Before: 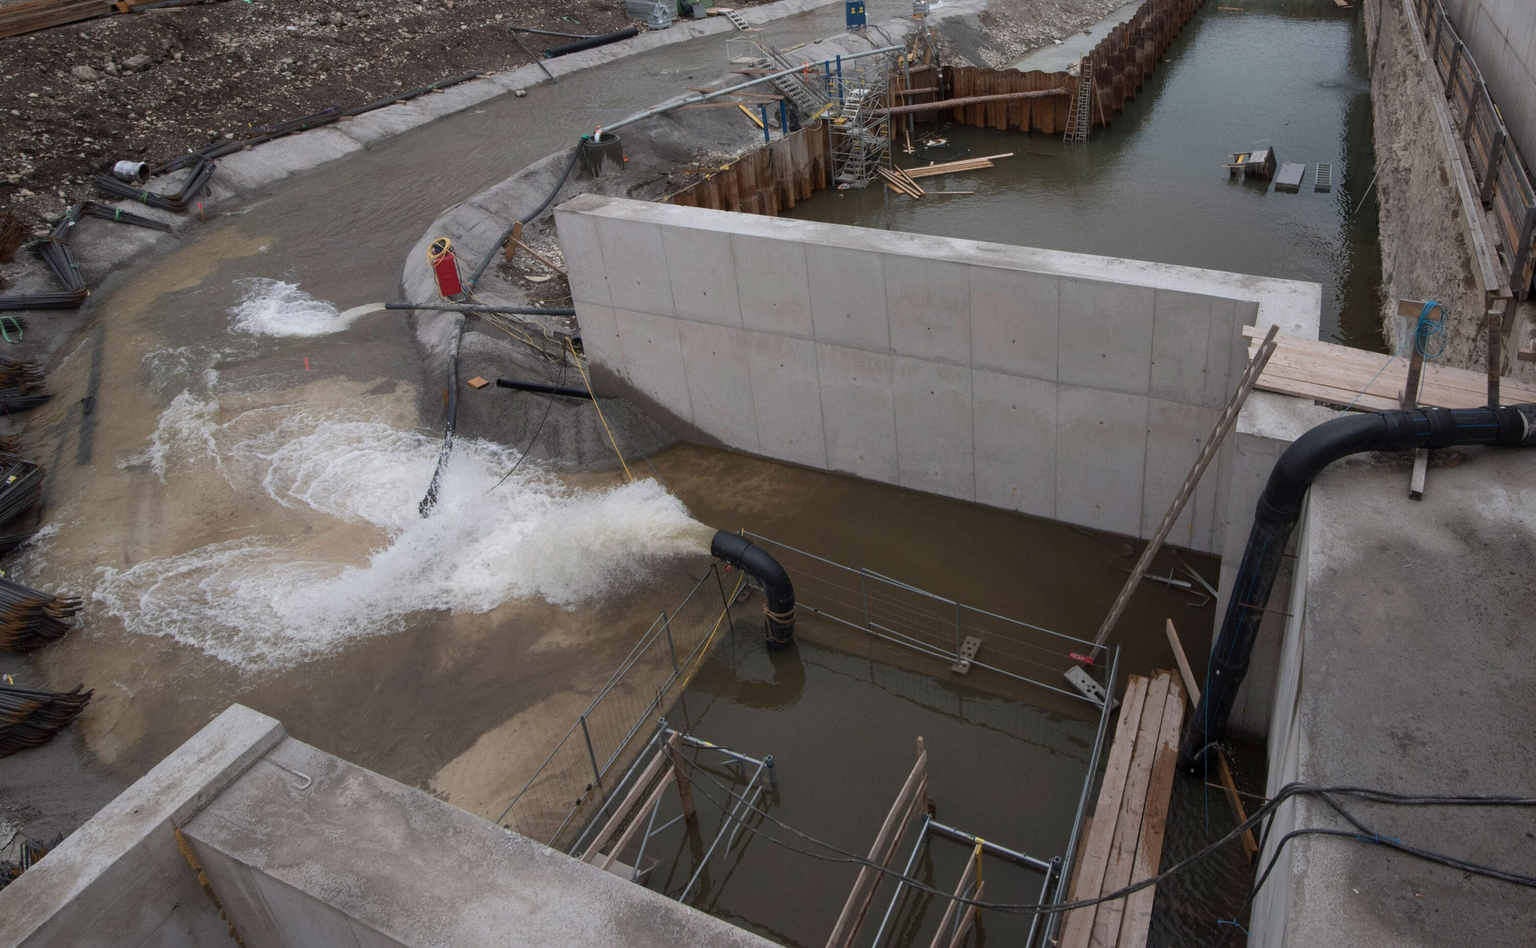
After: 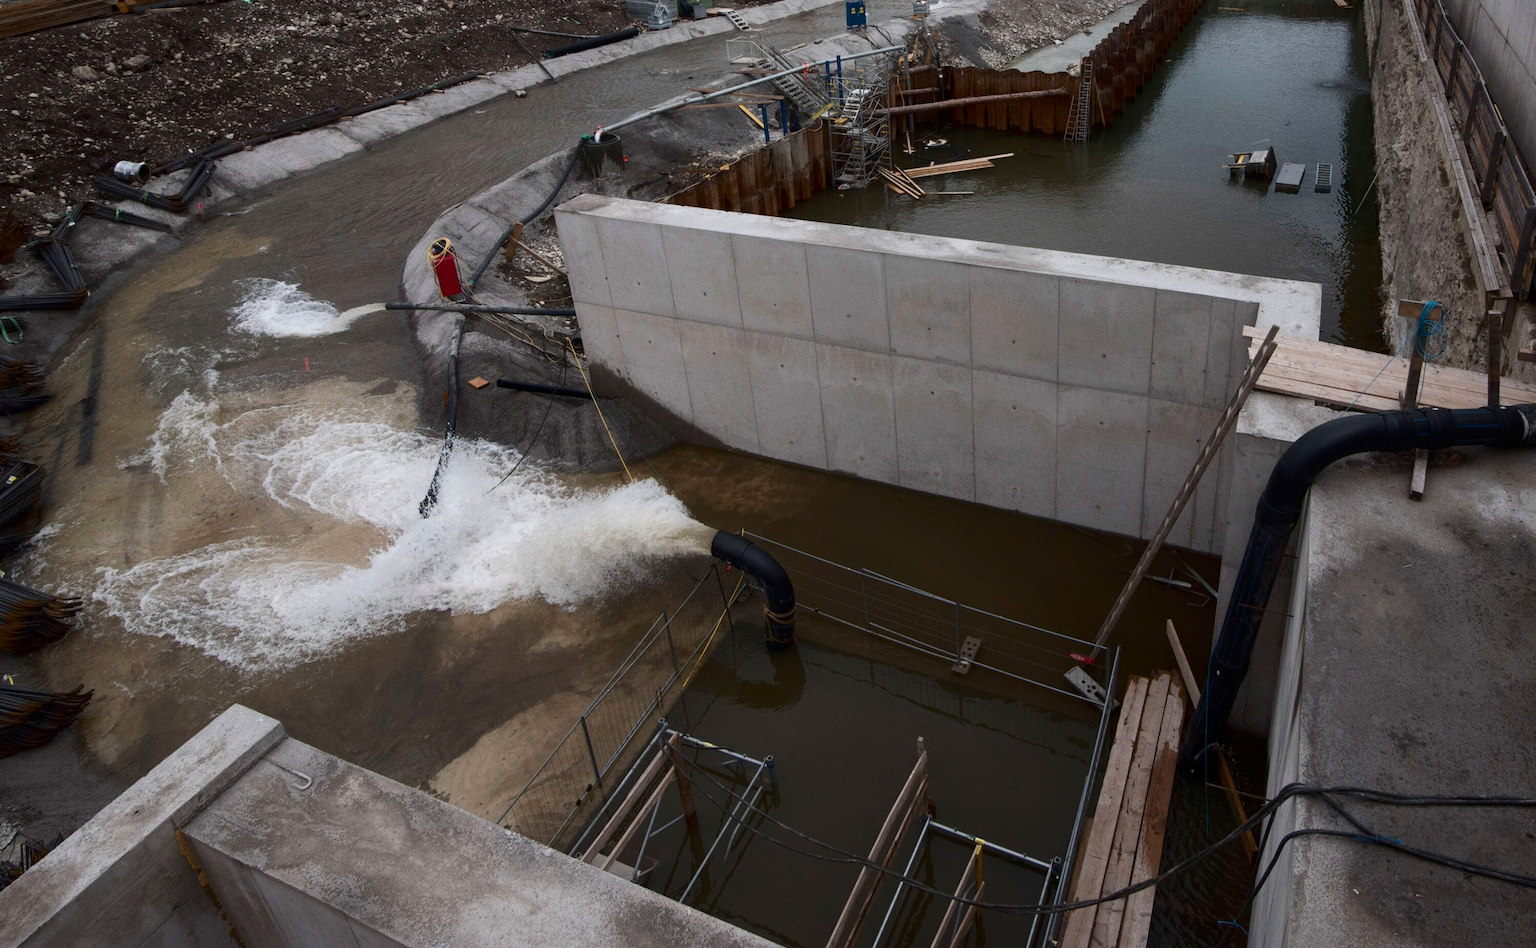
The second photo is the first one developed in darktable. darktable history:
contrast brightness saturation: contrast 0.199, brightness -0.103, saturation 0.101
